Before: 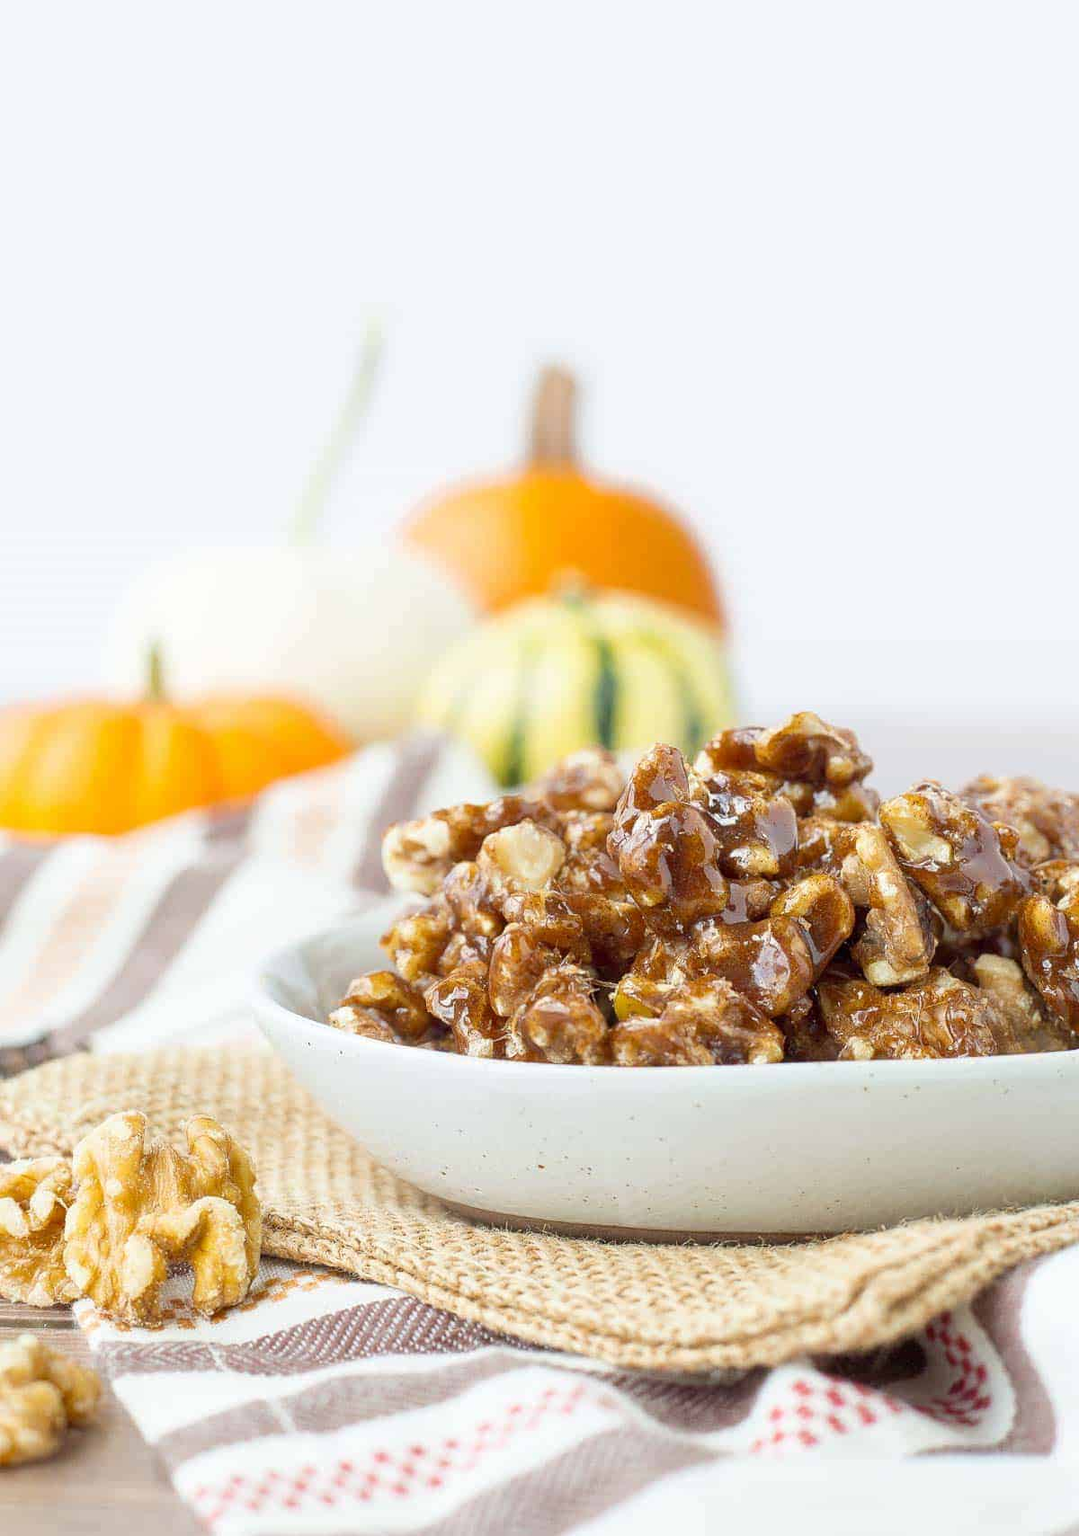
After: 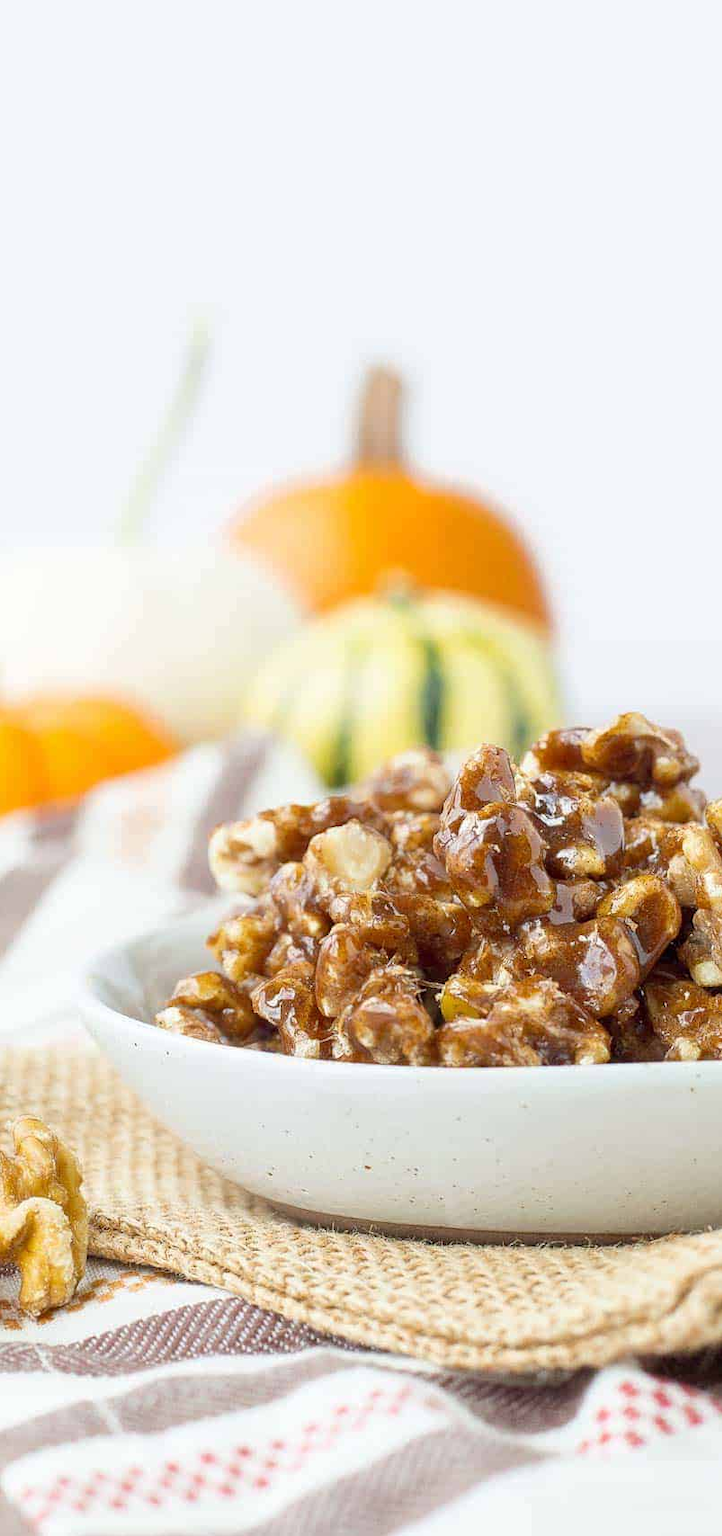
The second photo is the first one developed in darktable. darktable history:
crop and rotate: left 16.098%, right 16.934%
